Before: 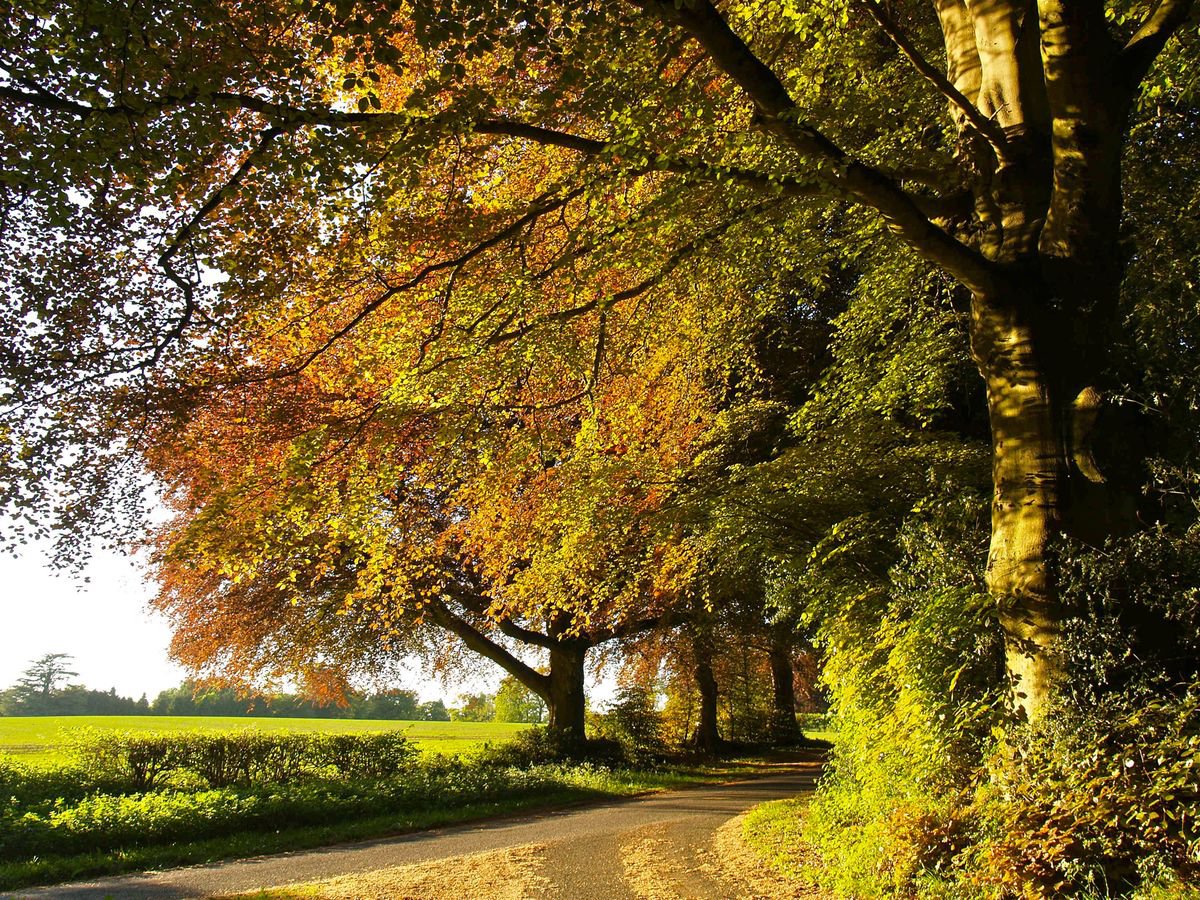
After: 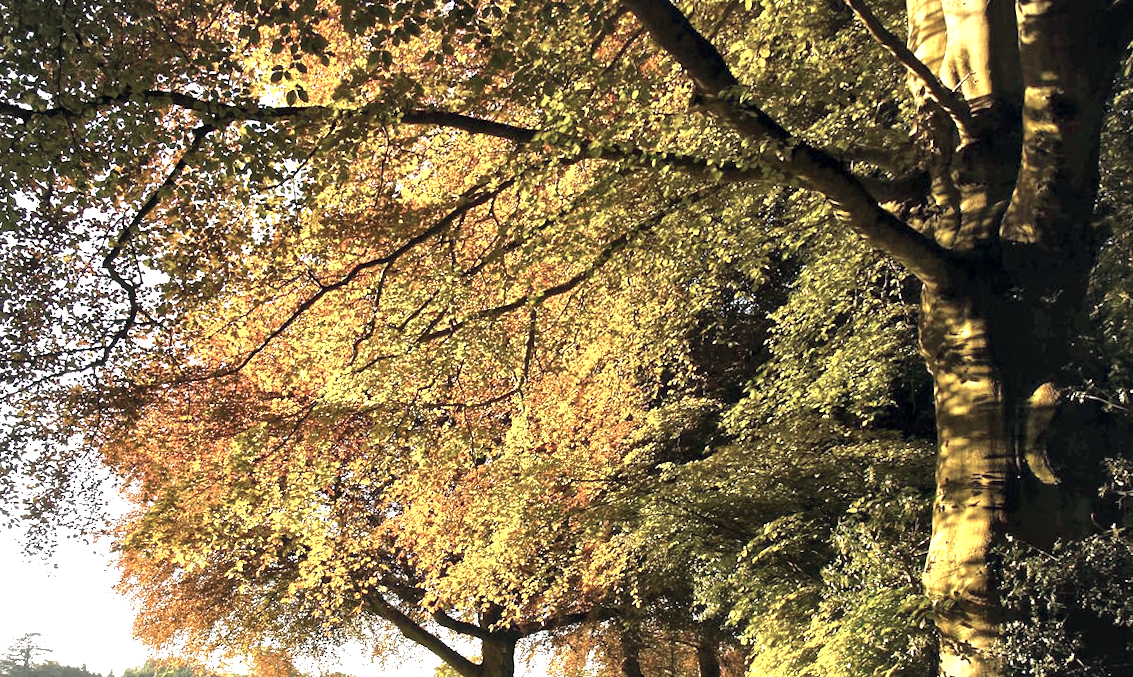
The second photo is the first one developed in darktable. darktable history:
color balance rgb: shadows lift › hue 87.51°, highlights gain › chroma 1.62%, highlights gain › hue 55.1°, global offset › chroma 0.06%, global offset › hue 253.66°, linear chroma grading › global chroma 0.5%, perceptual saturation grading › global saturation 16.38%
contrast brightness saturation: contrast -0.05, saturation -0.41
local contrast: mode bilateral grid, contrast 20, coarseness 50, detail 161%, midtone range 0.2
vignetting: fall-off start 100%, brightness -0.282, width/height ratio 1.31
crop: bottom 19.644%
rotate and perspective: rotation 0.062°, lens shift (vertical) 0.115, lens shift (horizontal) -0.133, crop left 0.047, crop right 0.94, crop top 0.061, crop bottom 0.94
exposure: exposure 1.137 EV, compensate highlight preservation false
